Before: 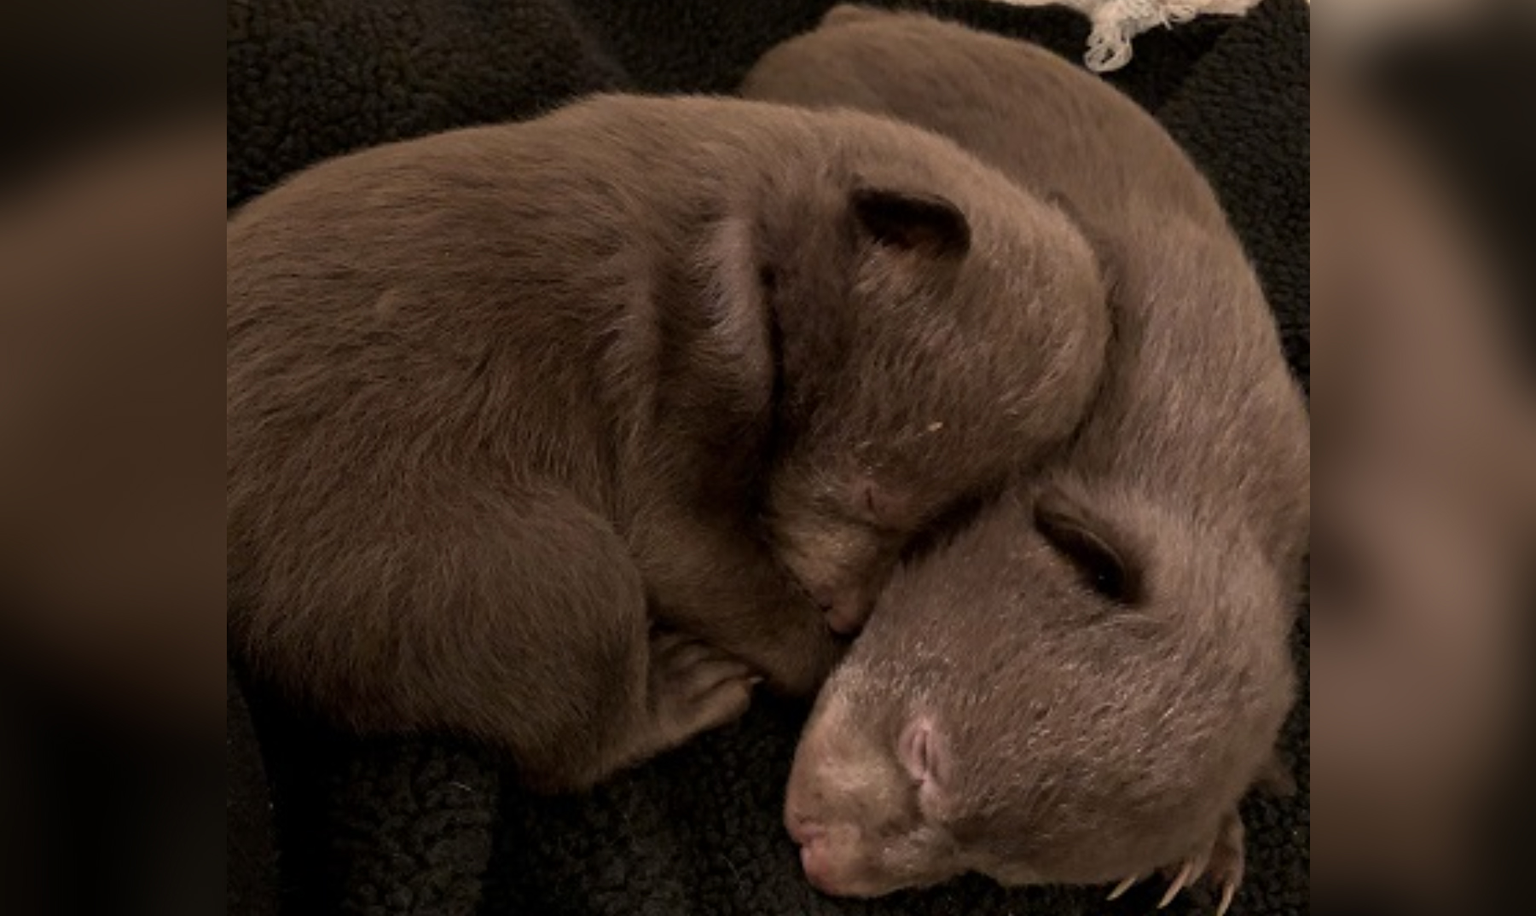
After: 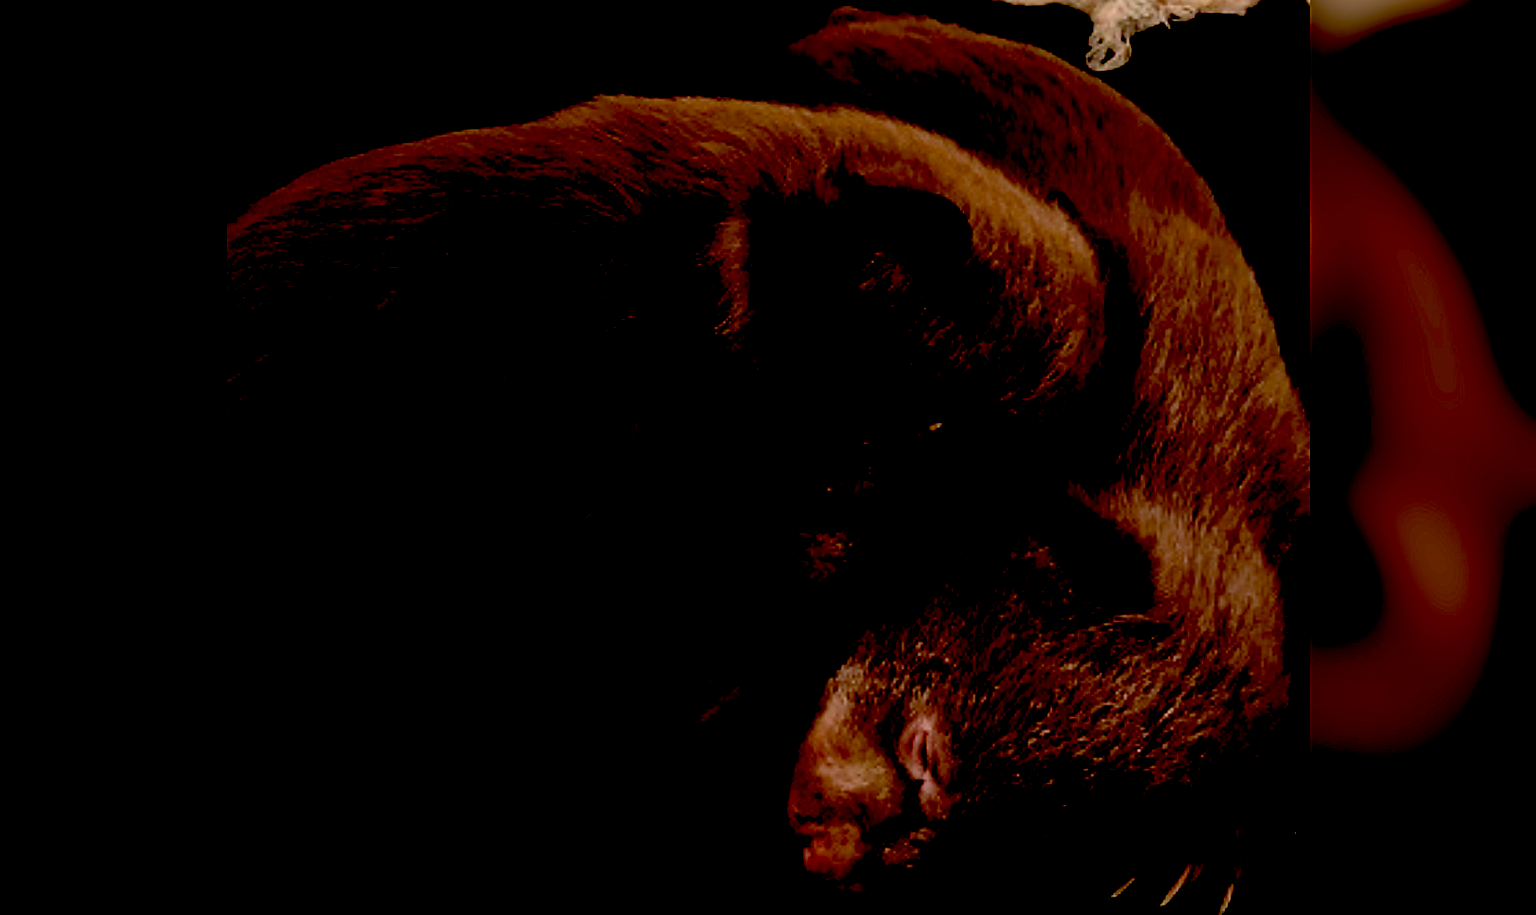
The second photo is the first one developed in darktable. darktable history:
exposure: black level correction 0.099, exposure -0.092 EV, compensate highlight preservation false
sharpen: on, module defaults
